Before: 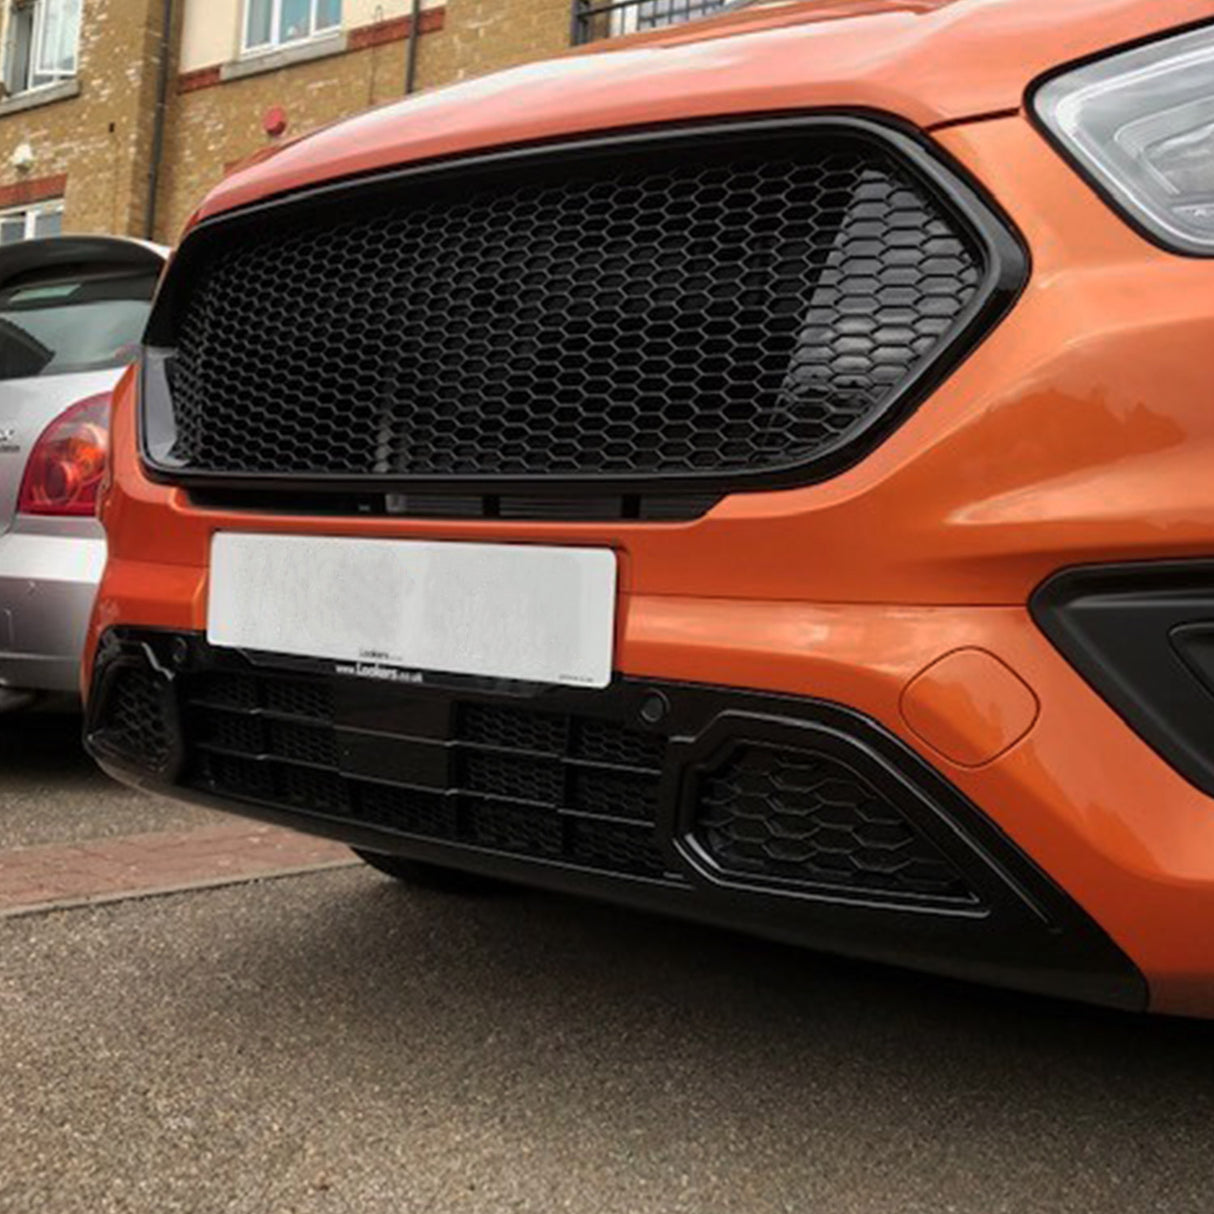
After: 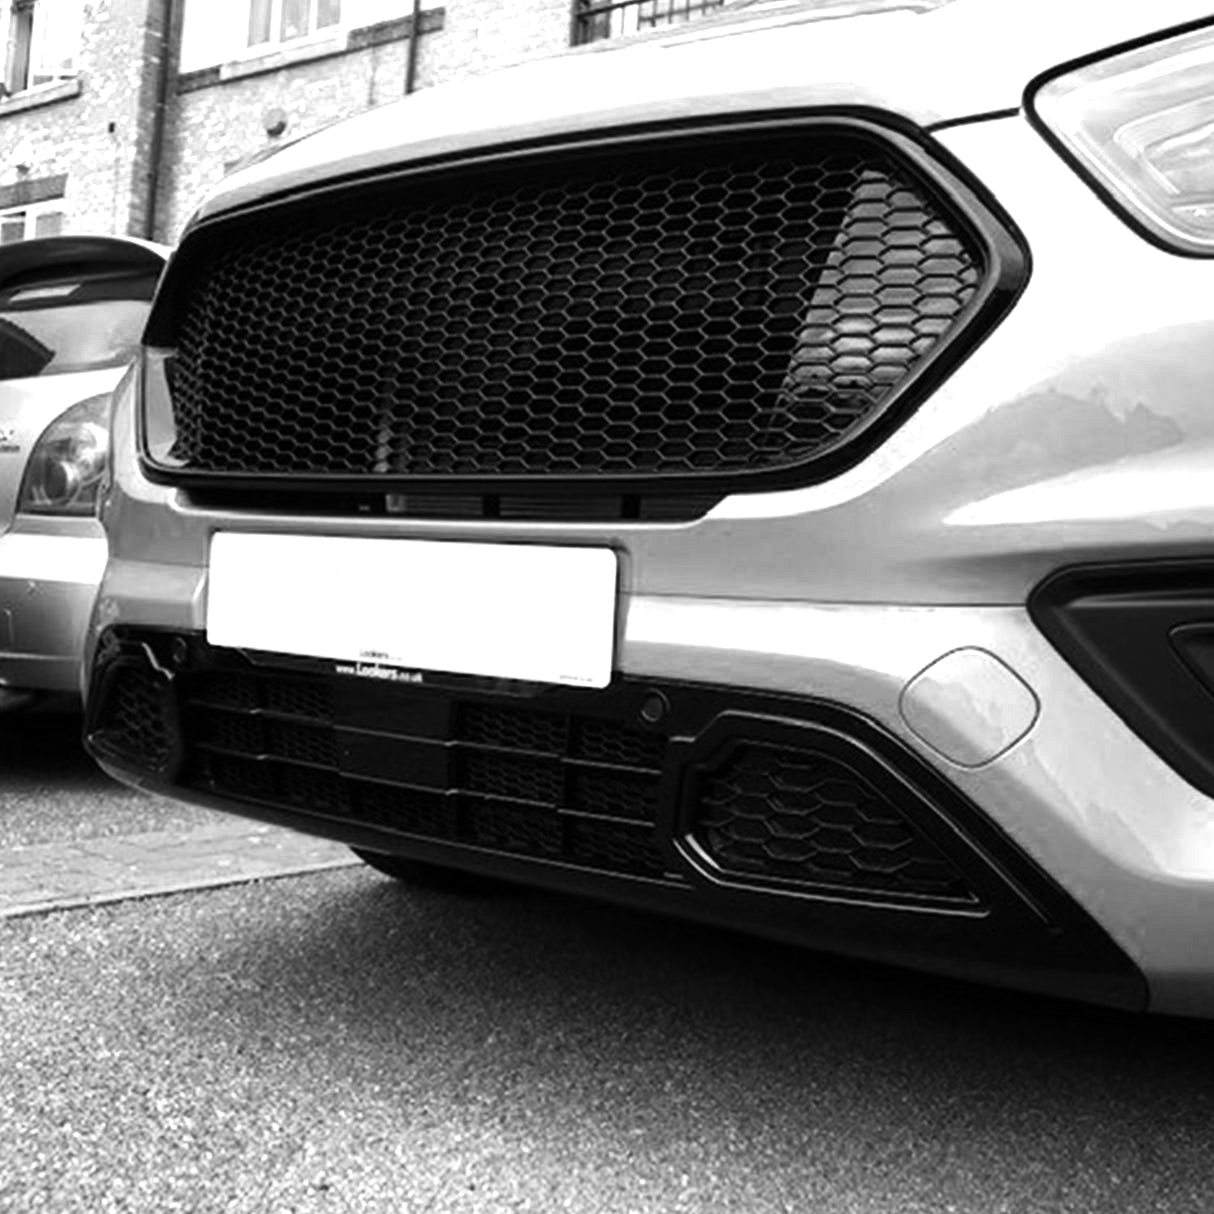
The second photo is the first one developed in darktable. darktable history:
monochrome: a 16.06, b 15.48, size 1
color zones: curves: ch0 [(0, 0.554) (0.146, 0.662) (0.293, 0.86) (0.503, 0.774) (0.637, 0.106) (0.74, 0.072) (0.866, 0.488) (0.998, 0.569)]; ch1 [(0, 0) (0.143, 0) (0.286, 0) (0.429, 0) (0.571, 0) (0.714, 0) (0.857, 0)]
color correction: highlights a* 9.03, highlights b* 8.71, shadows a* 40, shadows b* 40, saturation 0.8
tone equalizer: -8 EV -0.75 EV, -7 EV -0.7 EV, -6 EV -0.6 EV, -5 EV -0.4 EV, -3 EV 0.4 EV, -2 EV 0.6 EV, -1 EV 0.7 EV, +0 EV 0.75 EV, edges refinement/feathering 500, mask exposure compensation -1.57 EV, preserve details no
